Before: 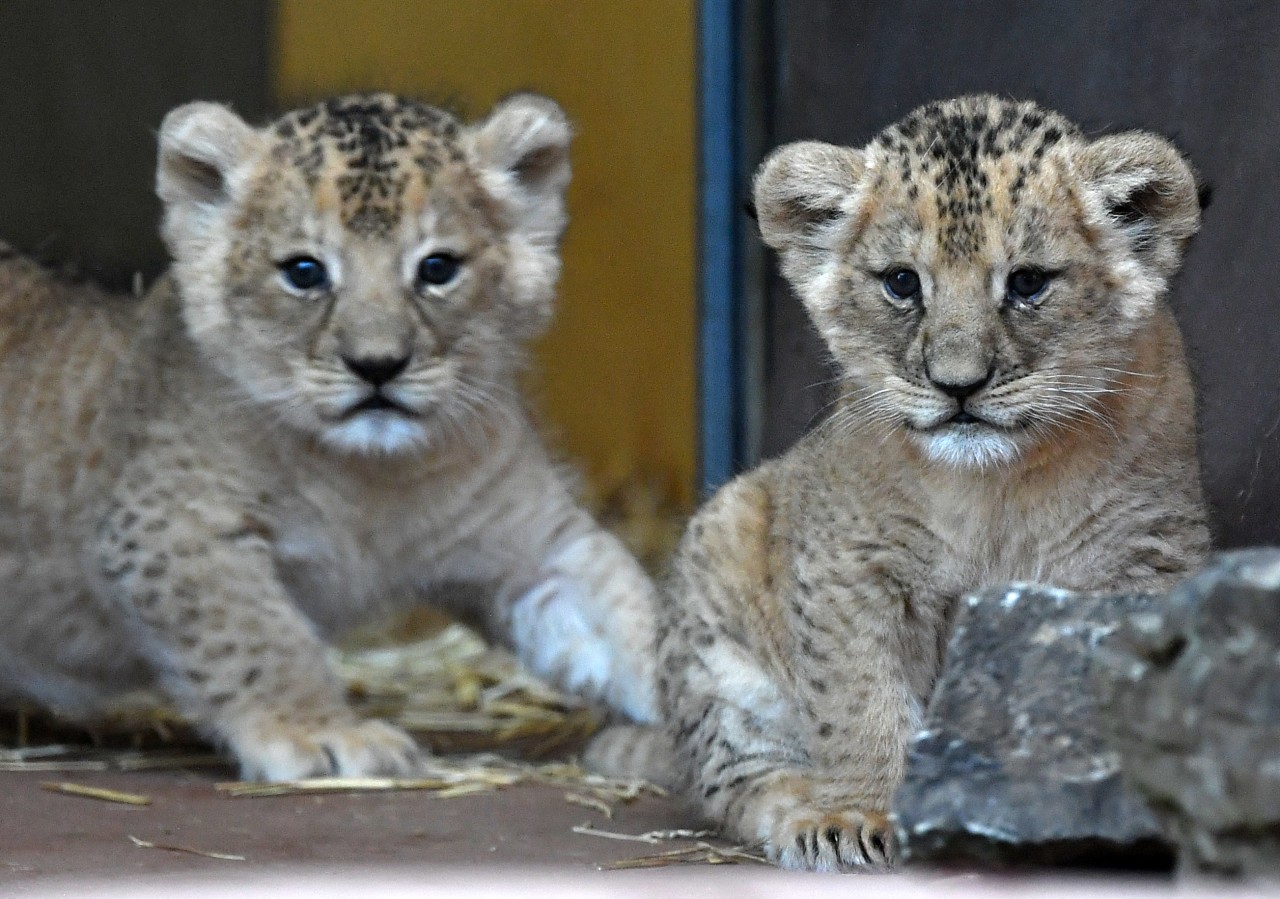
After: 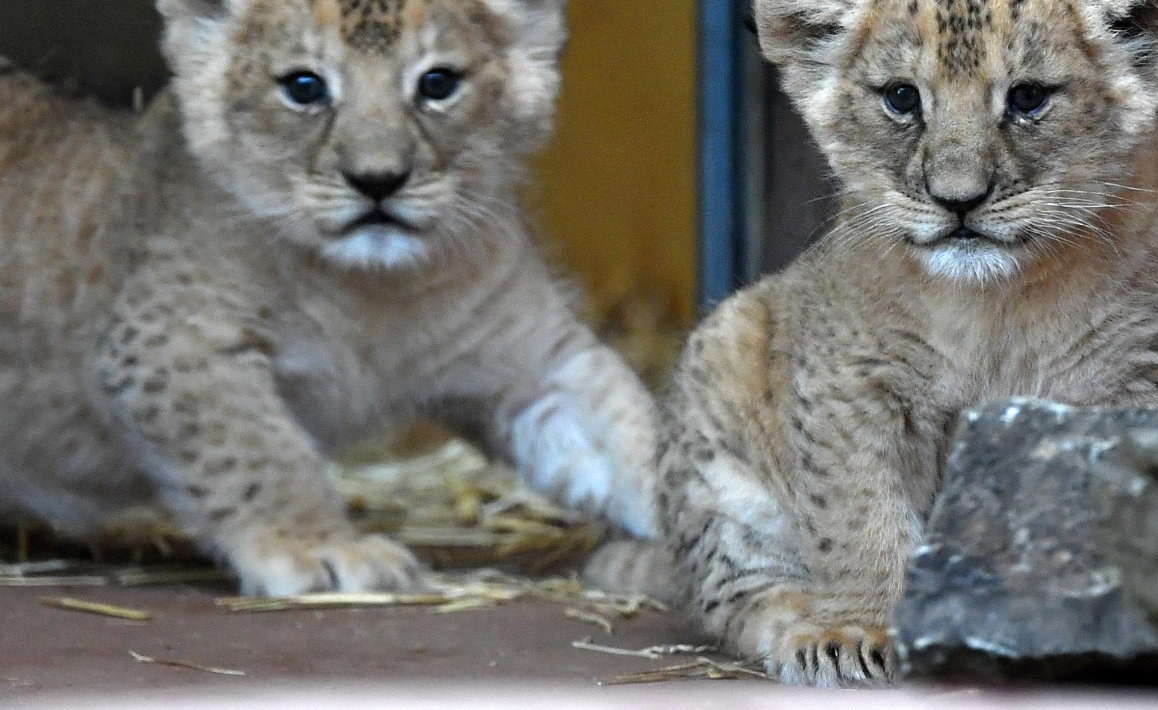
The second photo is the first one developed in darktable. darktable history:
crop: top 20.66%, right 9.454%, bottom 0.283%
